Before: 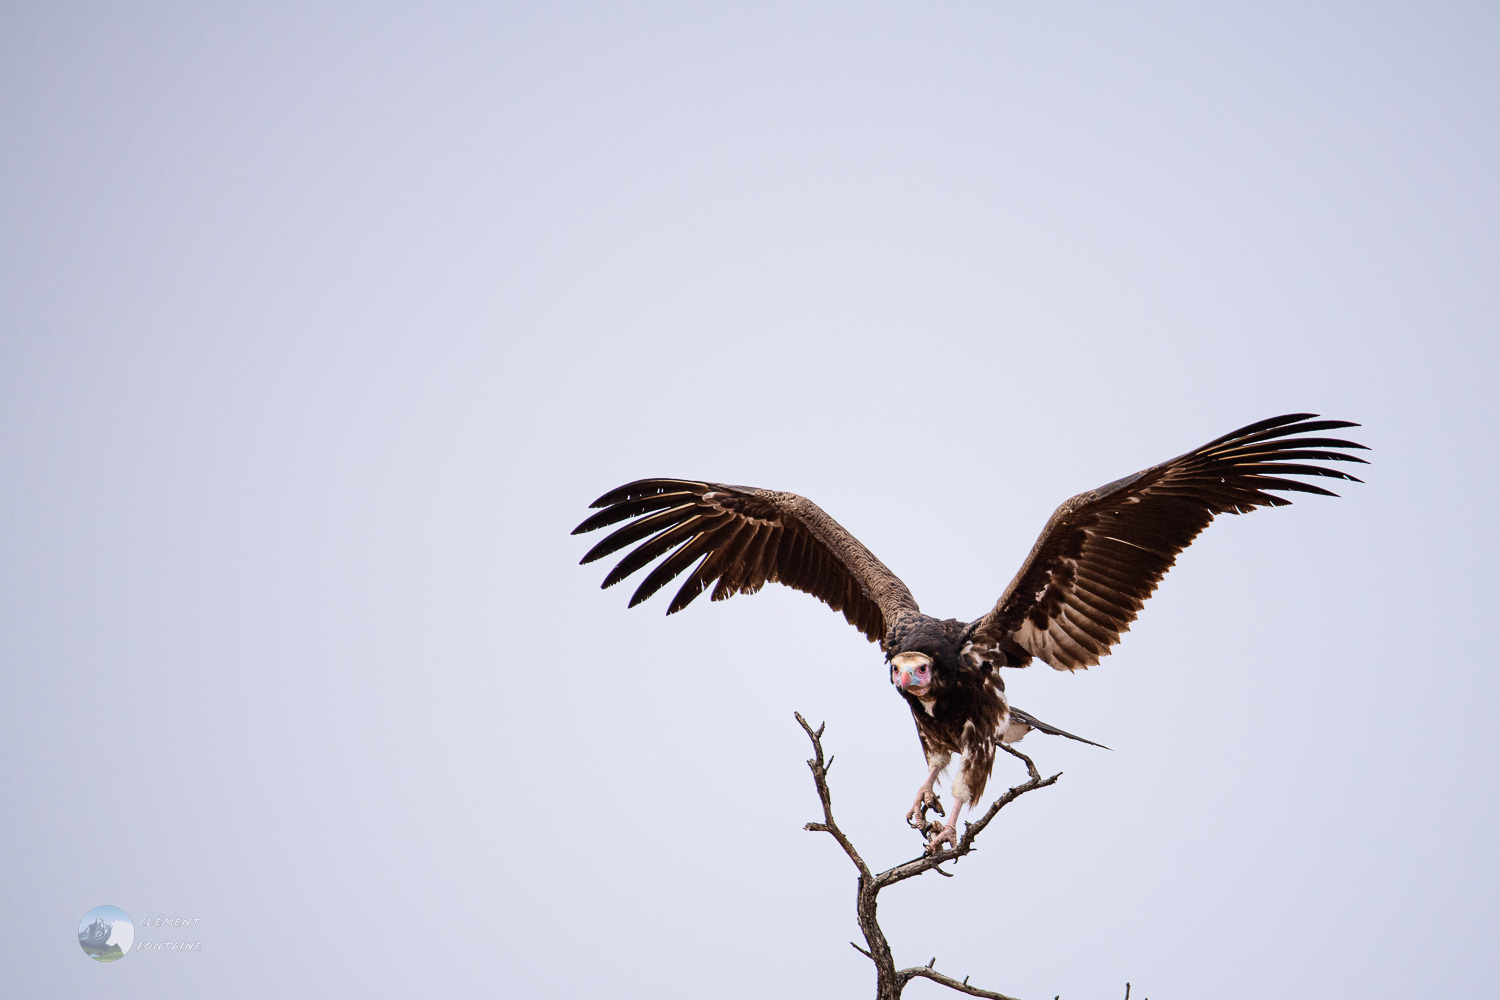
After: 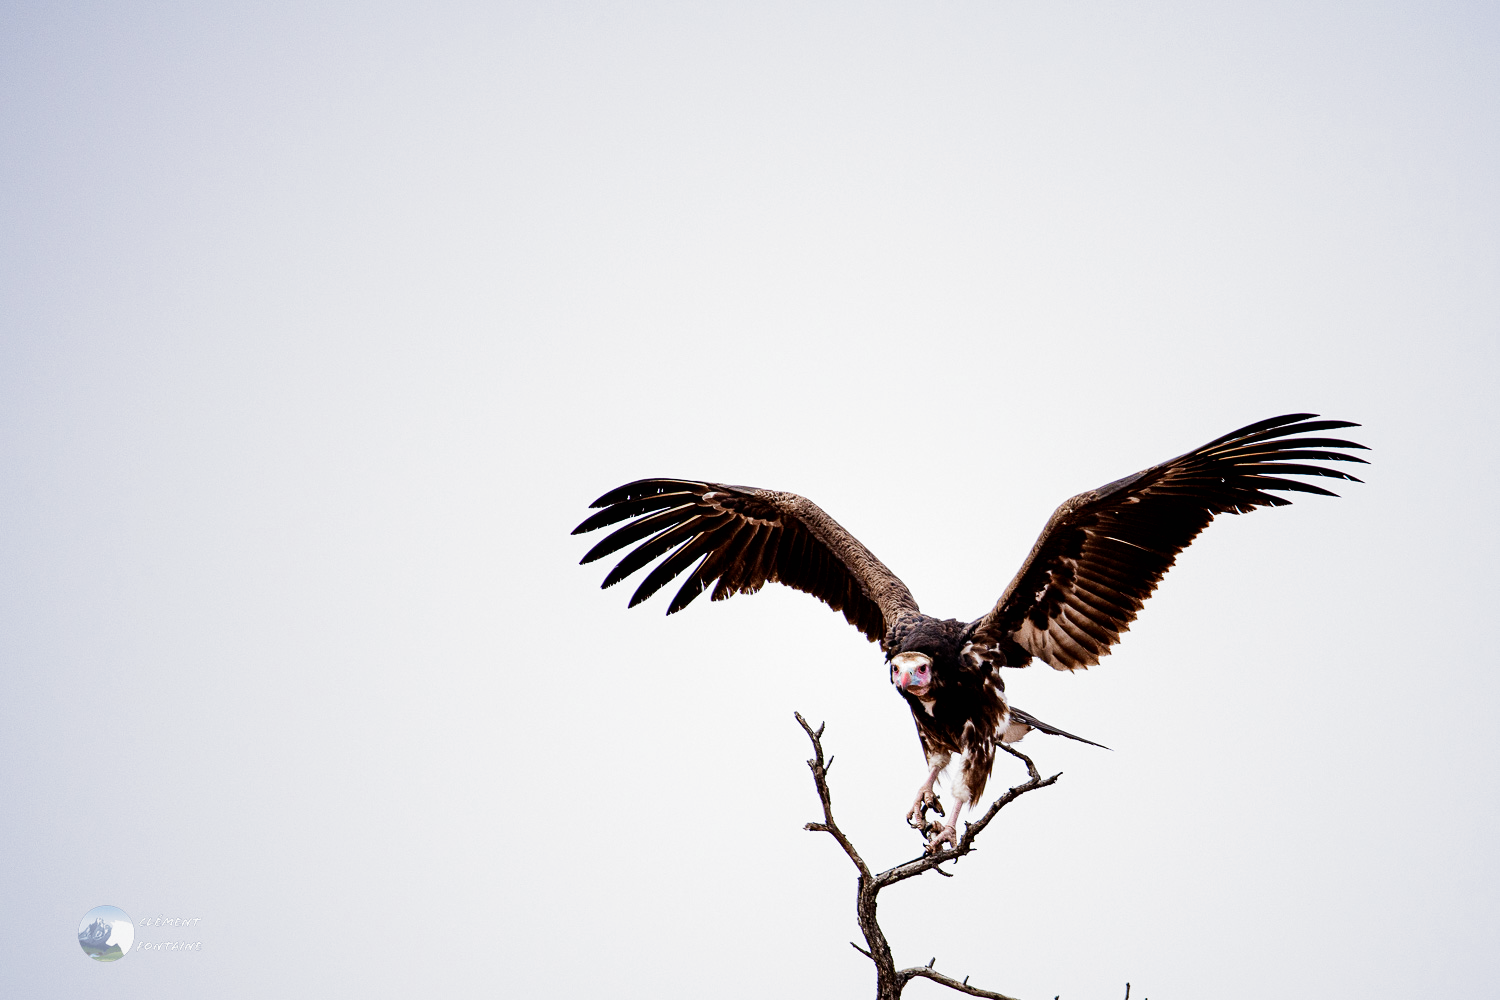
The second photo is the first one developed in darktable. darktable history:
filmic rgb: black relative exposure -8.2 EV, white relative exposure 2.2 EV, threshold 3 EV, hardness 7.11, latitude 75%, contrast 1.325, highlights saturation mix -2%, shadows ↔ highlights balance 30%, preserve chrominance no, color science v5 (2021), contrast in shadows safe, contrast in highlights safe, enable highlight reconstruction true
white balance: red 0.988, blue 1.017
